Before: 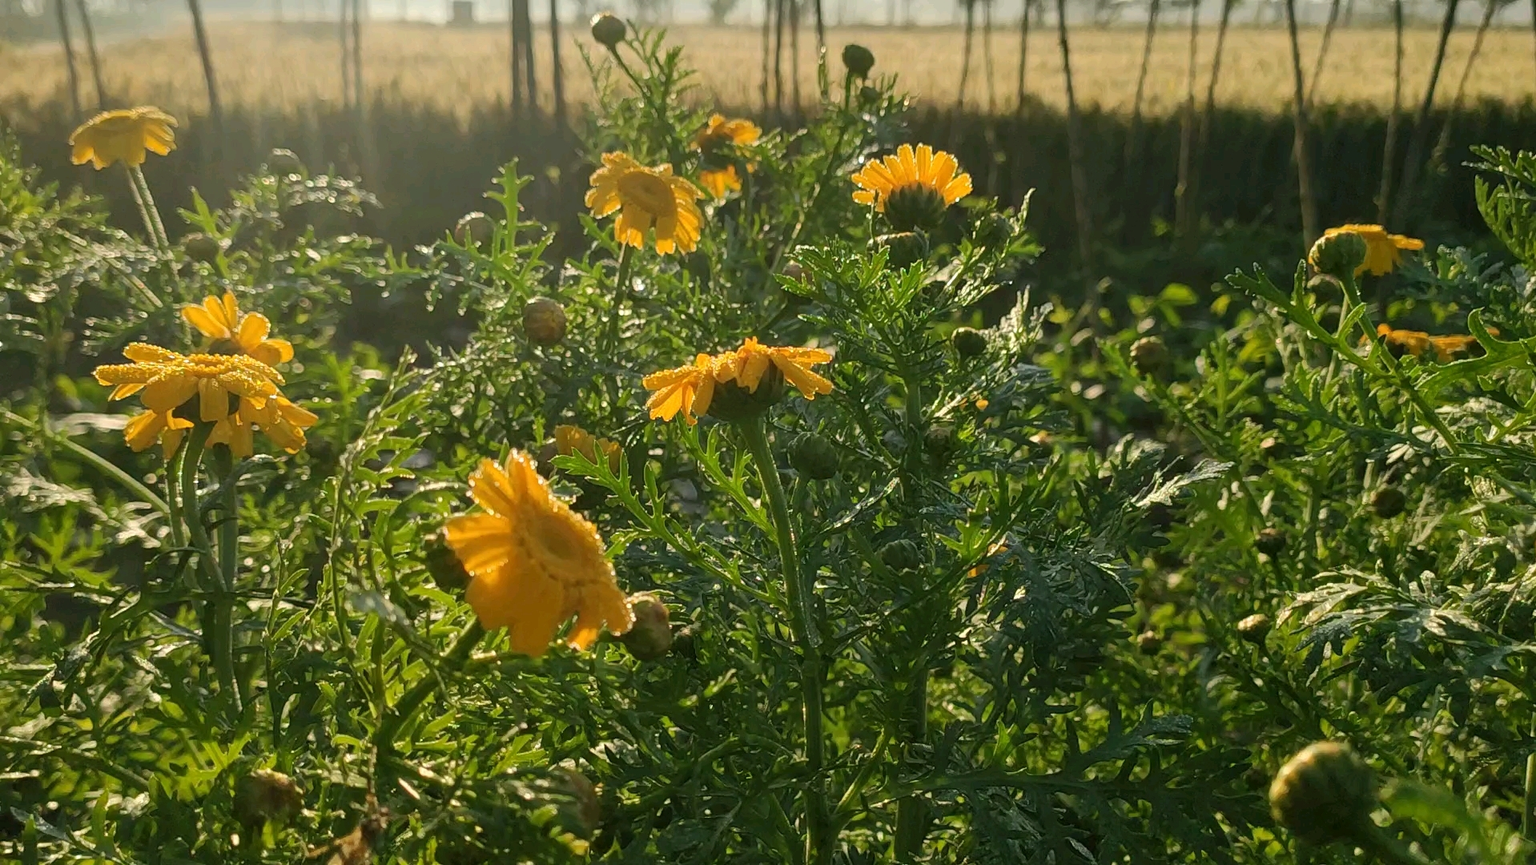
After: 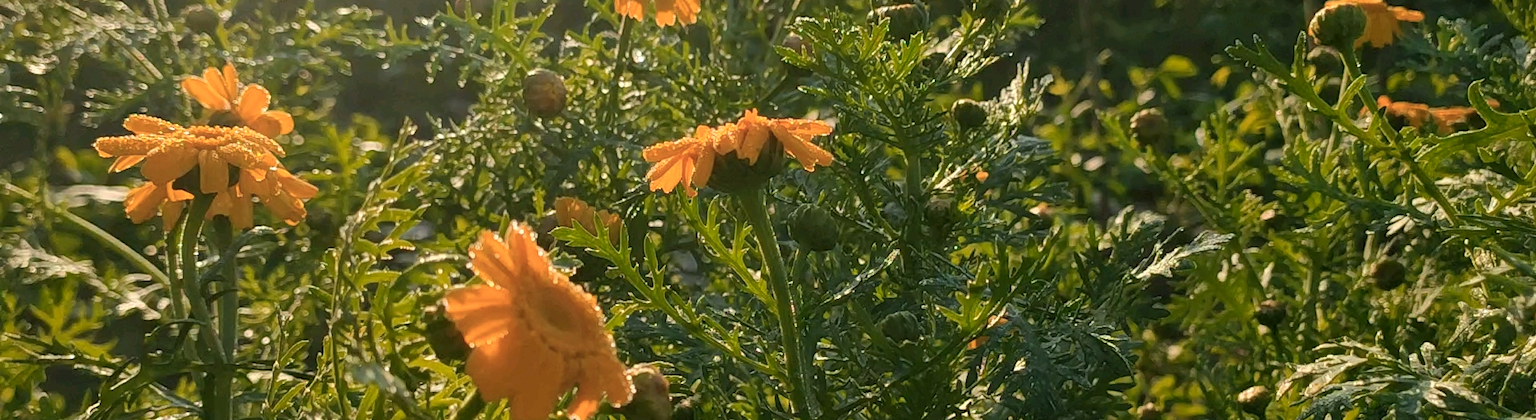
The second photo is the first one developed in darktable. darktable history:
color zones: curves: ch1 [(0, 0.455) (0.063, 0.455) (0.286, 0.495) (0.429, 0.5) (0.571, 0.5) (0.714, 0.5) (0.857, 0.5) (1, 0.455)]; ch2 [(0, 0.532) (0.063, 0.521) (0.233, 0.447) (0.429, 0.489) (0.571, 0.5) (0.714, 0.5) (0.857, 0.5) (1, 0.532)]
crop and rotate: top 26.422%, bottom 24.926%
